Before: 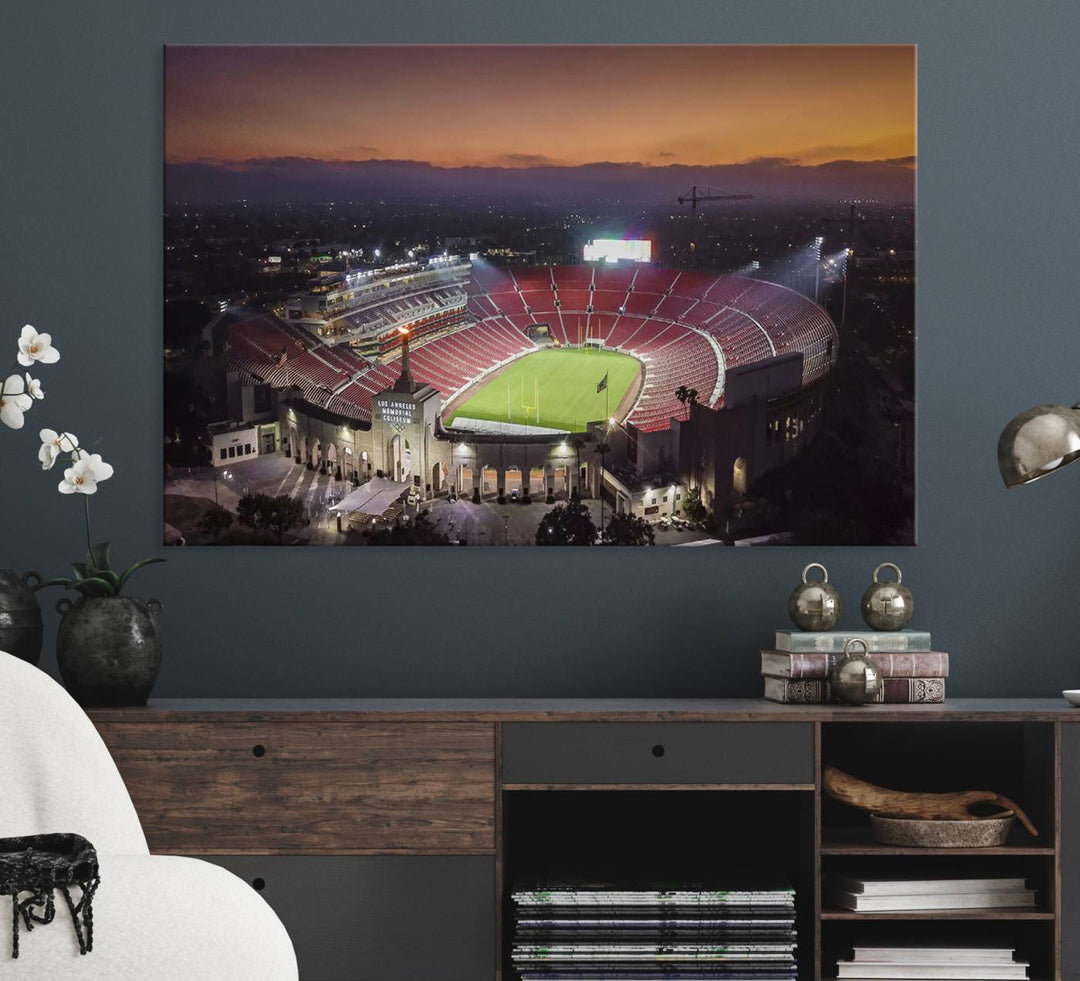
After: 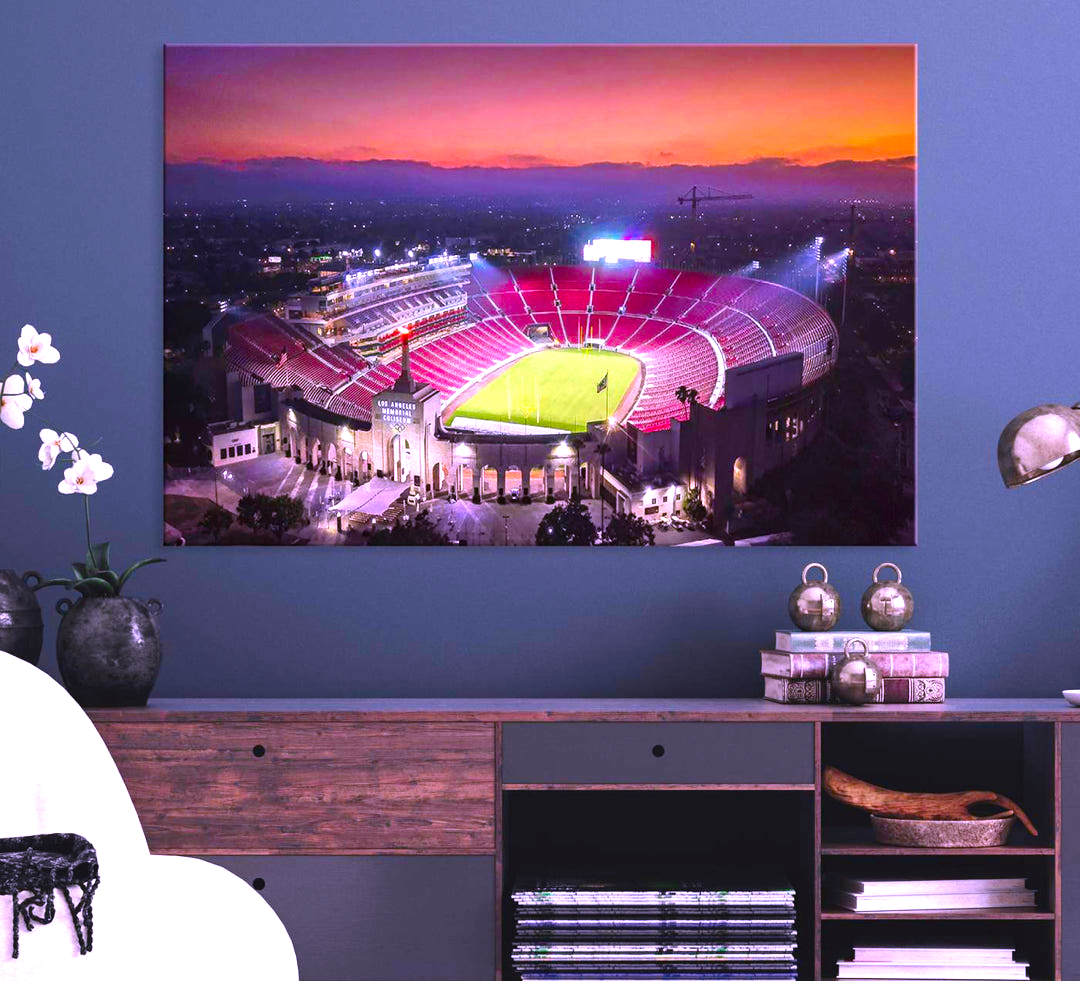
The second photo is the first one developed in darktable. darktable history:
white balance: red 0.931, blue 1.11
color correction: highlights a* 19.5, highlights b* -11.53, saturation 1.69
levels: levels [0, 0.374, 0.749]
